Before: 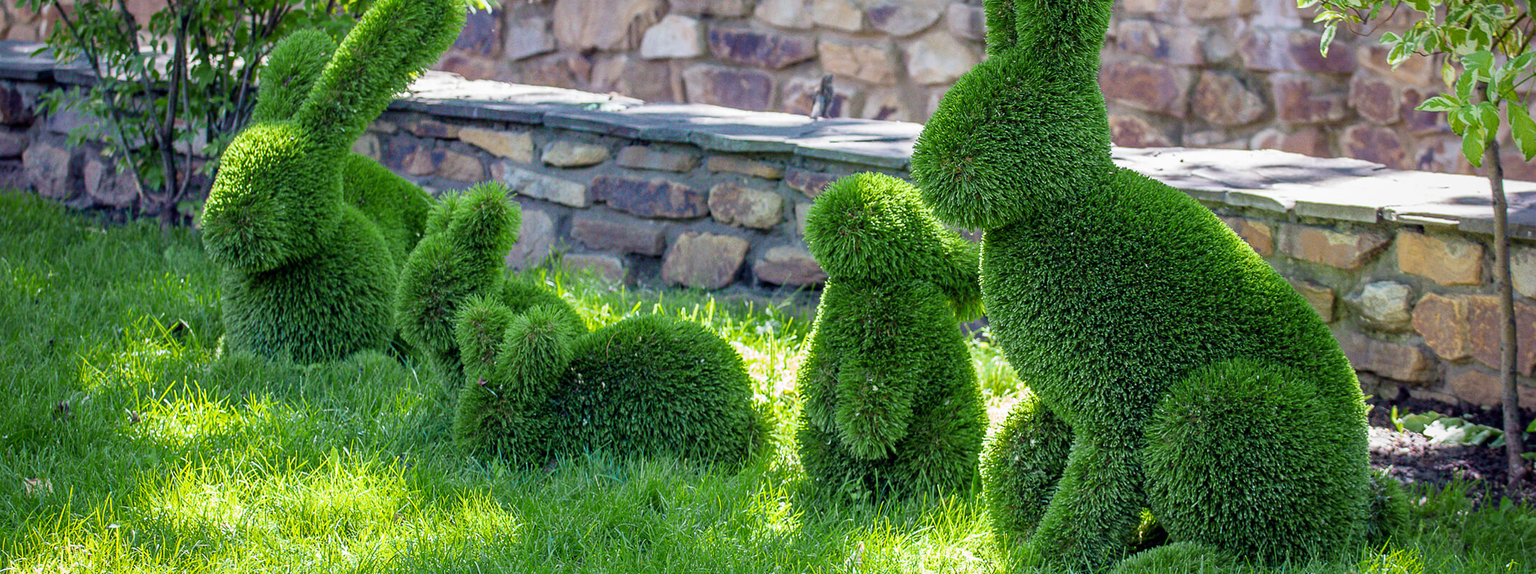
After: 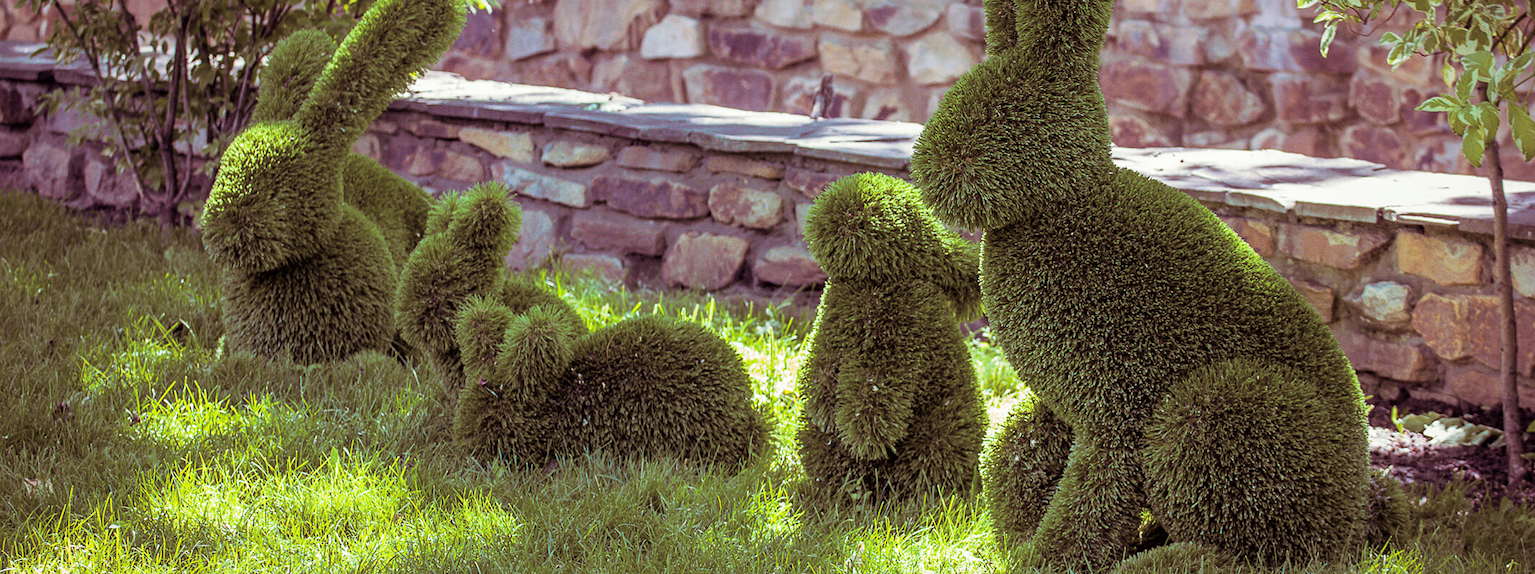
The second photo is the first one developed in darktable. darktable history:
split-toning: on, module defaults
white balance: emerald 1
